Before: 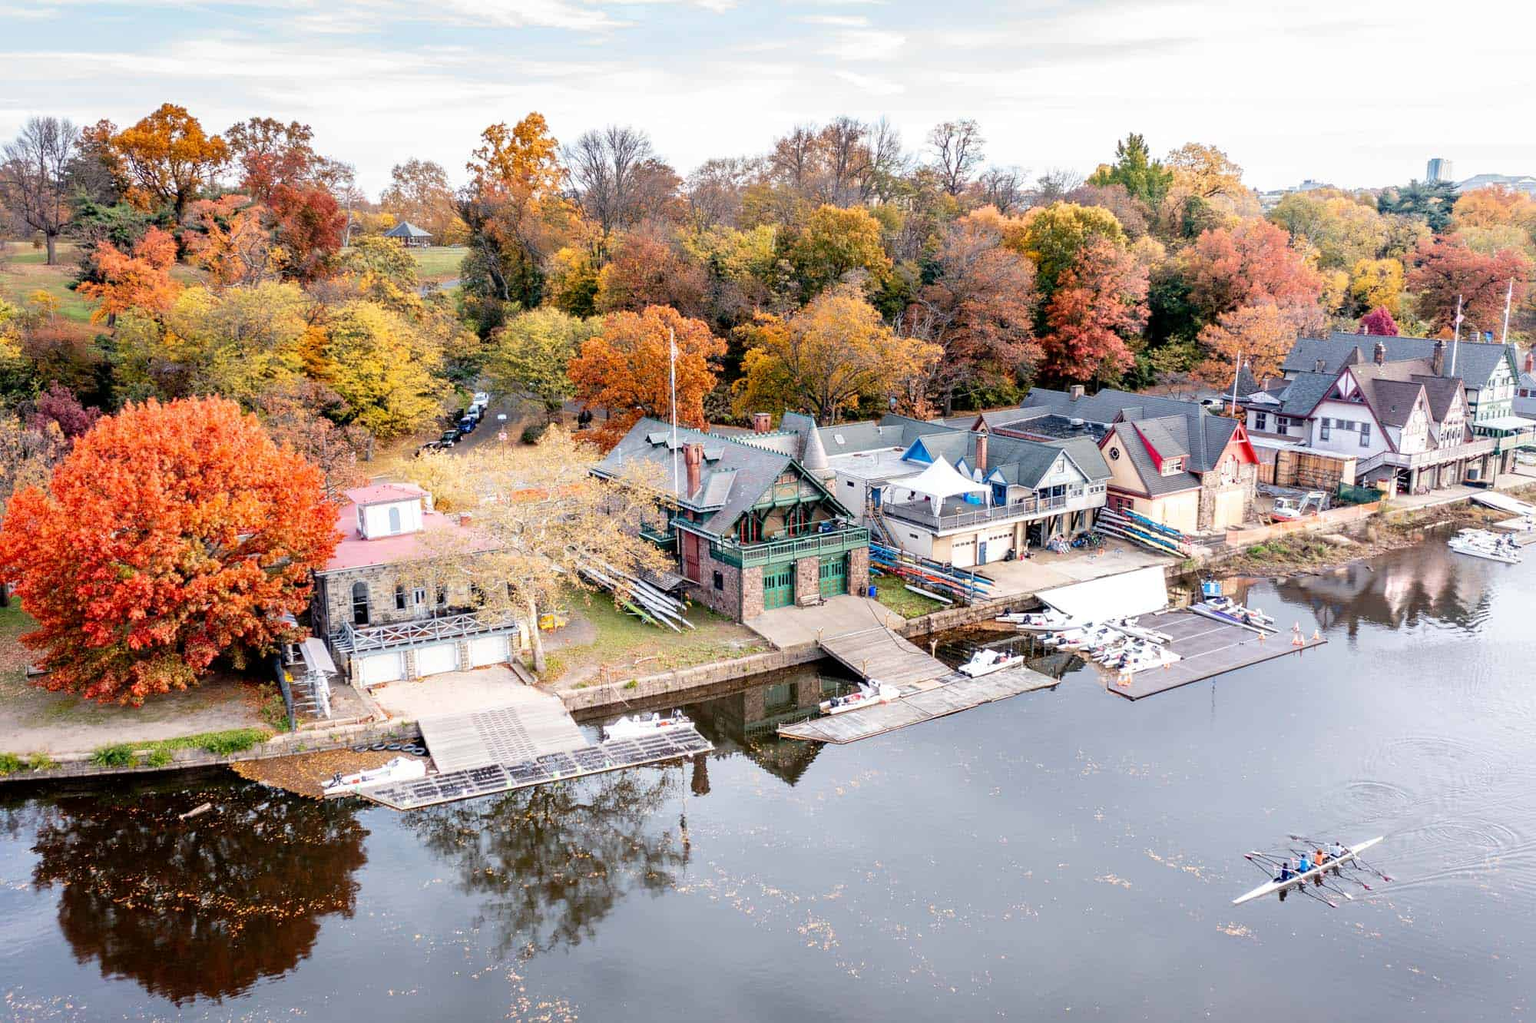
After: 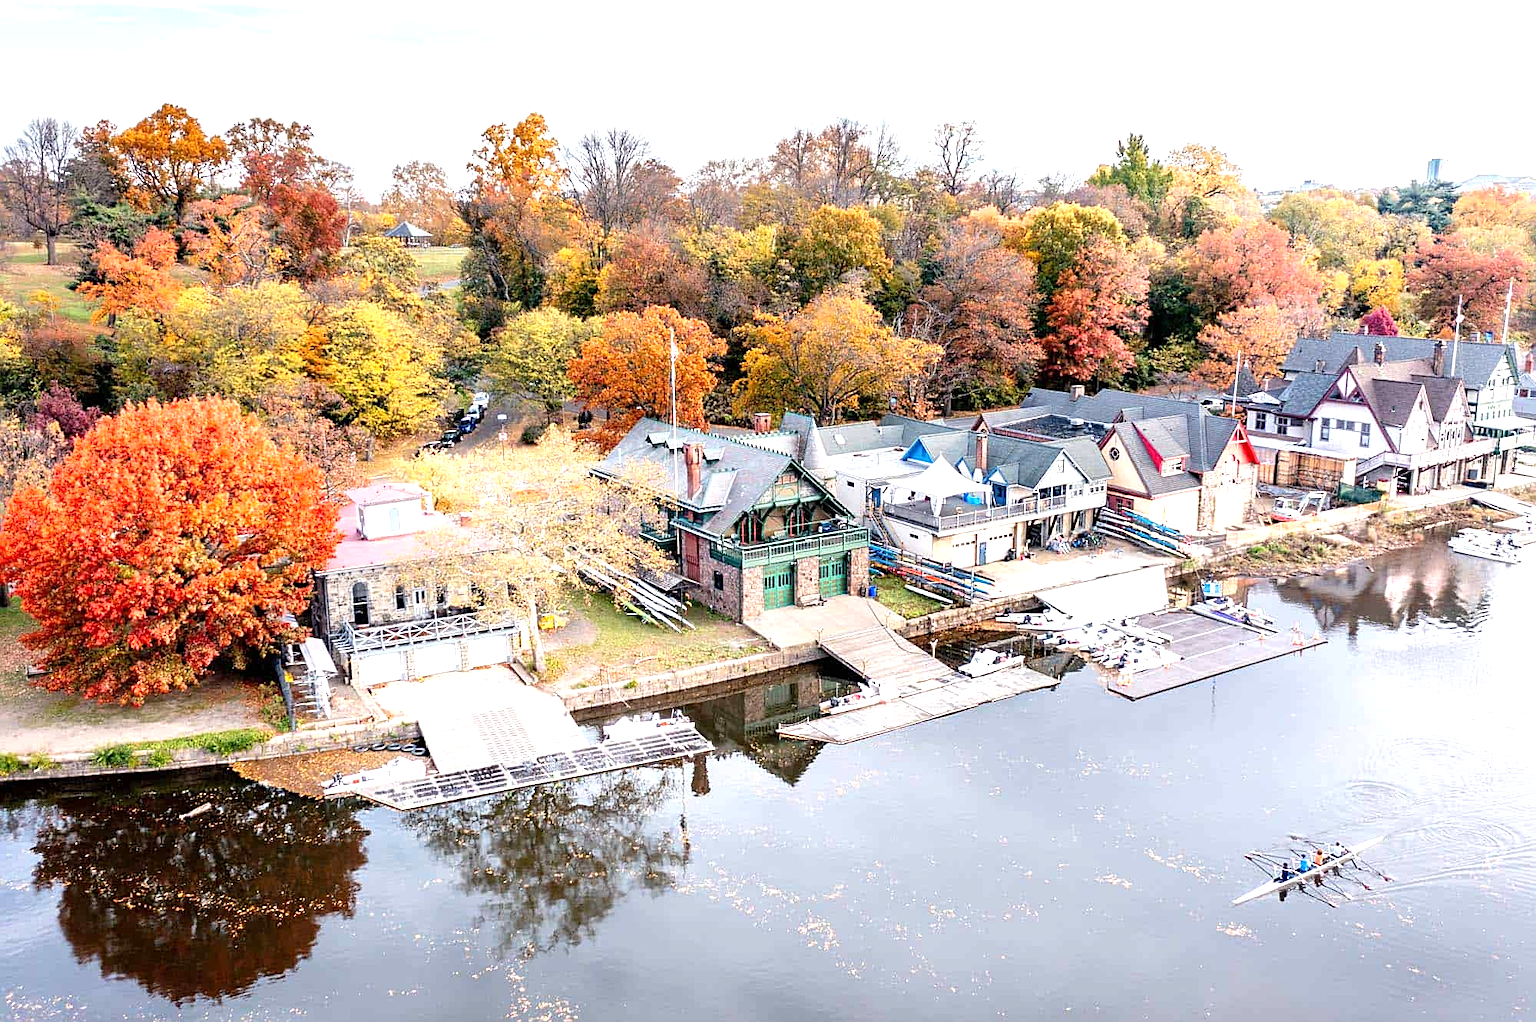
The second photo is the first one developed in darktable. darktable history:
sharpen: on, module defaults
exposure: exposure 0.6 EV, compensate highlight preservation false
